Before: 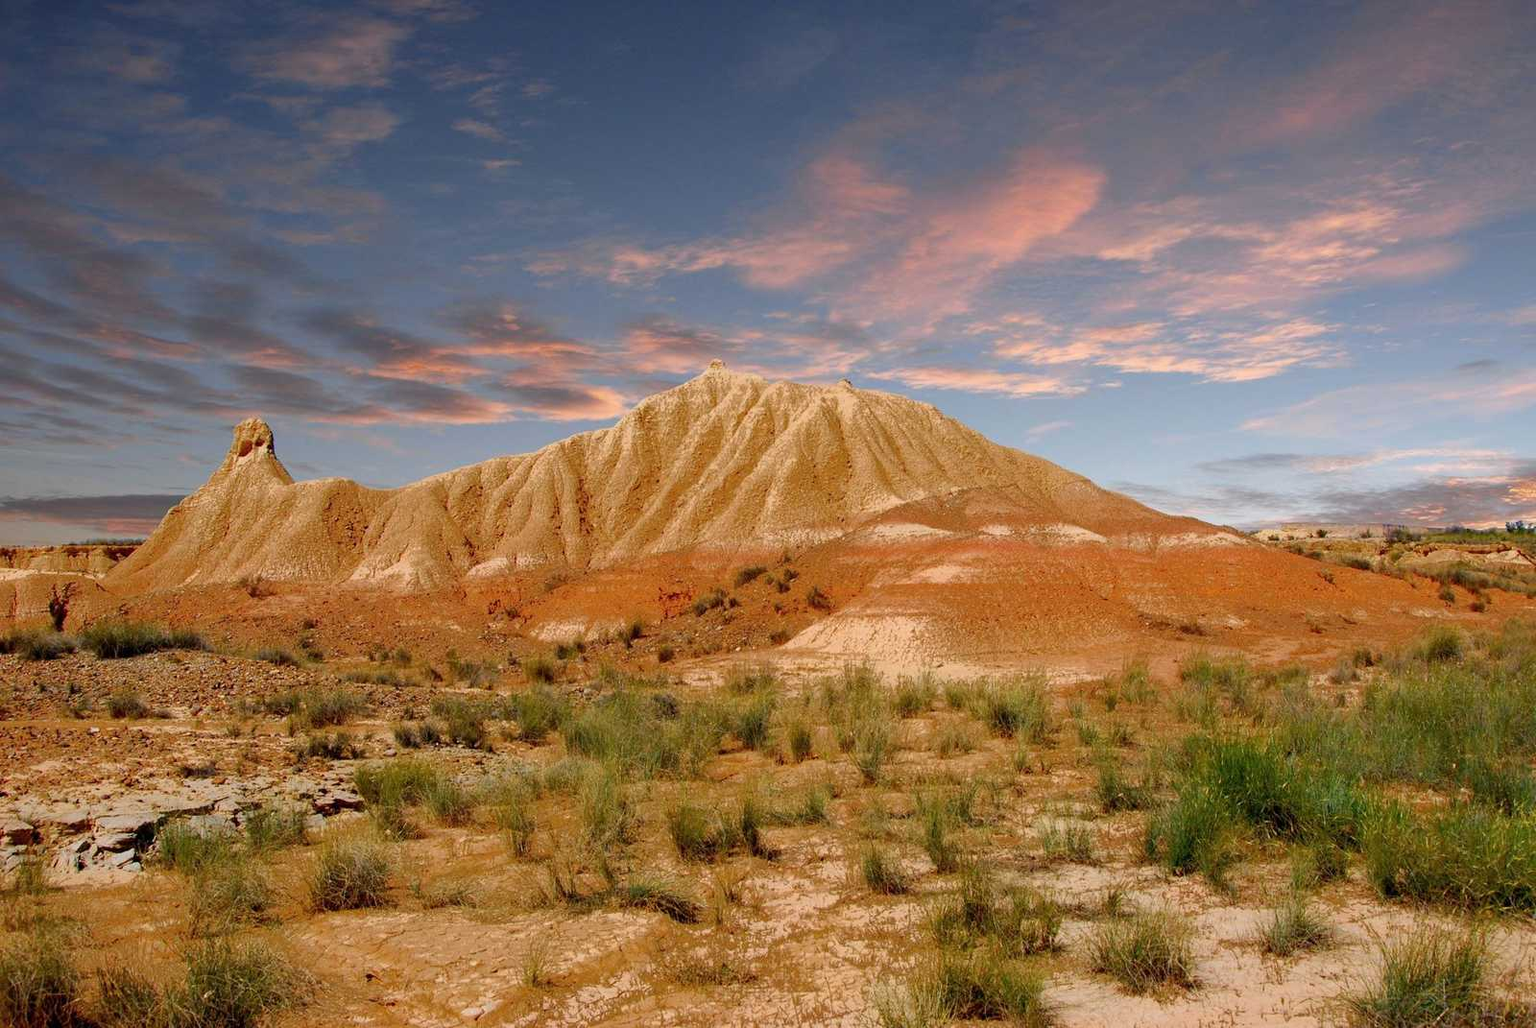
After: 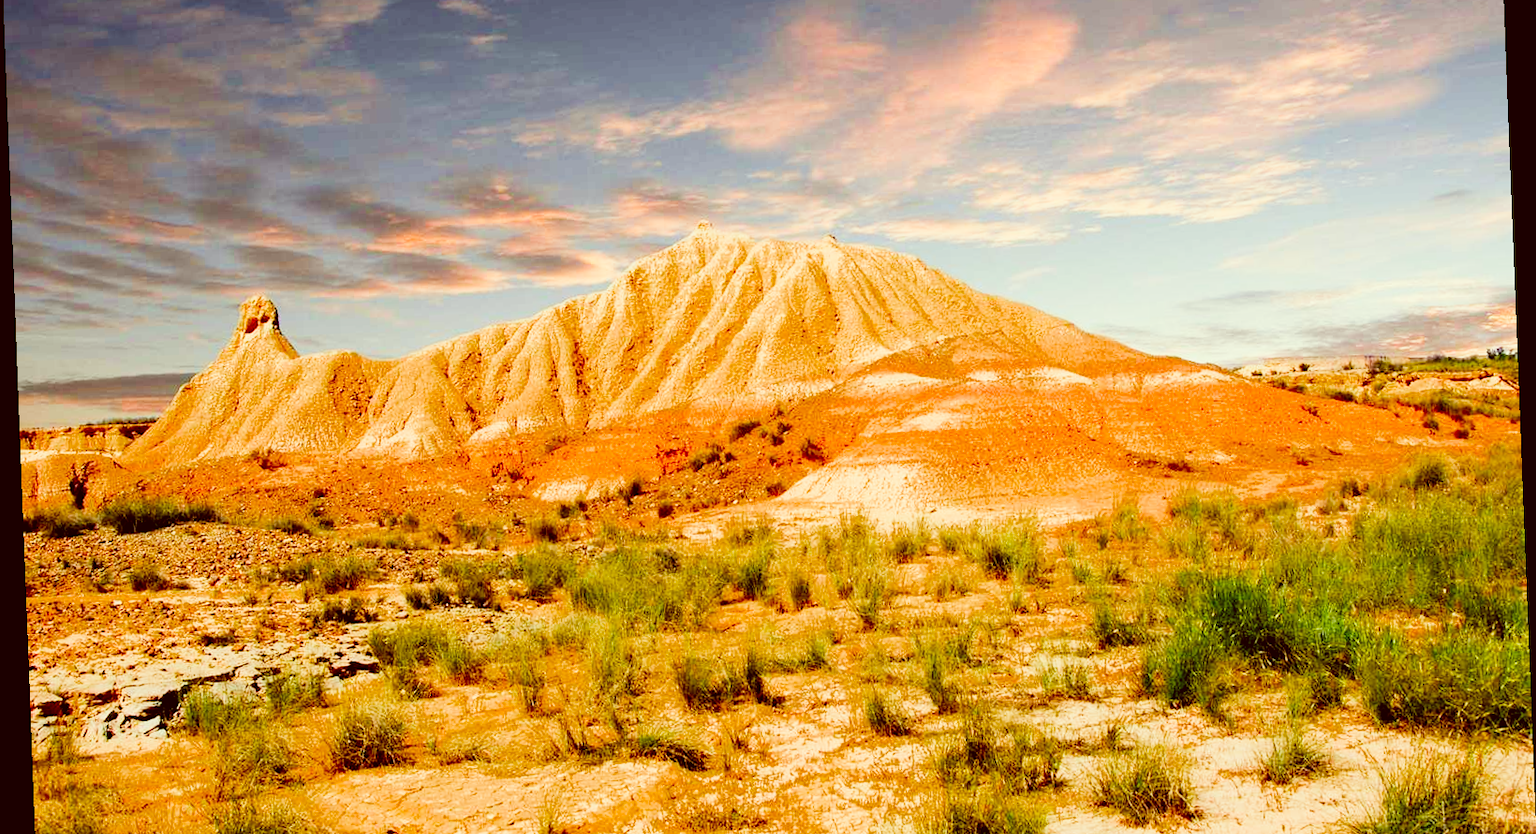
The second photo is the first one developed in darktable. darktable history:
rotate and perspective: rotation -2.22°, lens shift (horizontal) -0.022, automatic cropping off
exposure: black level correction 0, exposure 1.2 EV, compensate highlight preservation false
crop and rotate: top 15.774%, bottom 5.506%
color correction: highlights a* -5.3, highlights b* 9.8, shadows a* 9.8, shadows b* 24.26
filmic rgb: black relative exposure -4.4 EV, white relative exposure 5 EV, threshold 3 EV, hardness 2.23, latitude 40.06%, contrast 1.15, highlights saturation mix 10%, shadows ↔ highlights balance 1.04%, preserve chrominance RGB euclidean norm (legacy), color science v4 (2020), enable highlight reconstruction true
contrast brightness saturation: contrast 0.28
